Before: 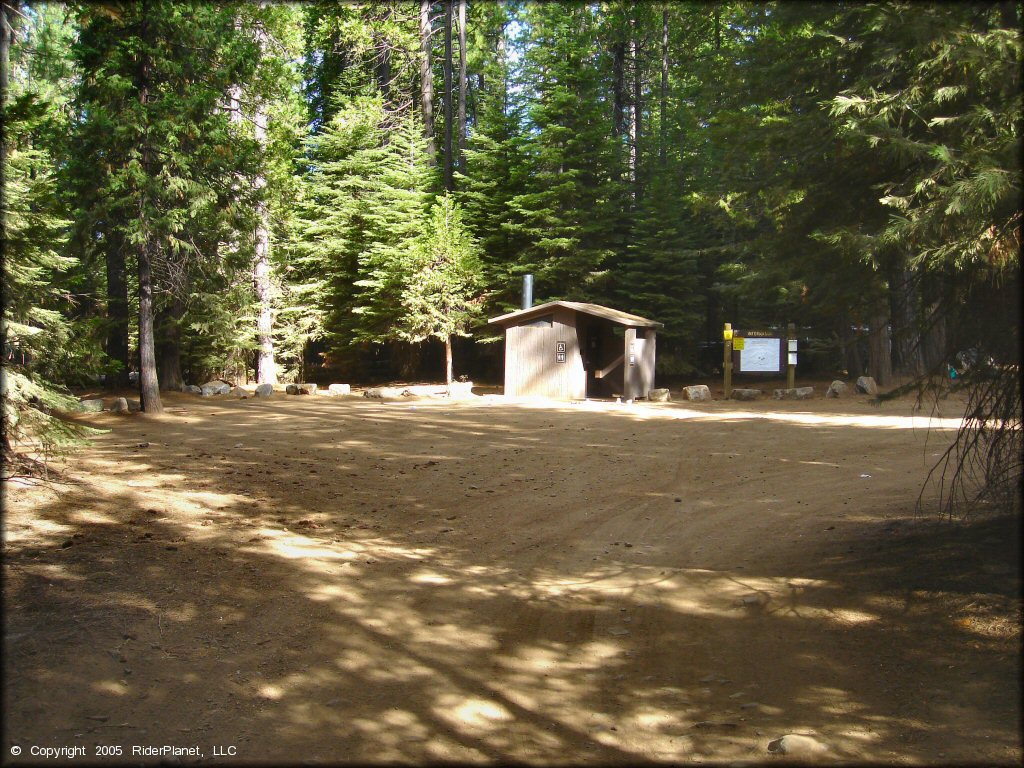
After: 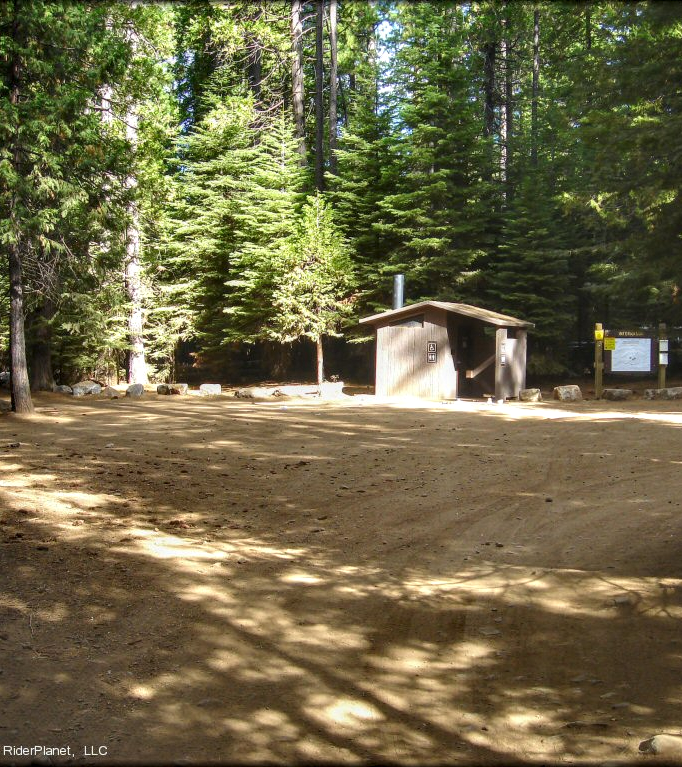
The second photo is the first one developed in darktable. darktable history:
crop and rotate: left 12.673%, right 20.66%
local contrast: highlights 35%, detail 135%
